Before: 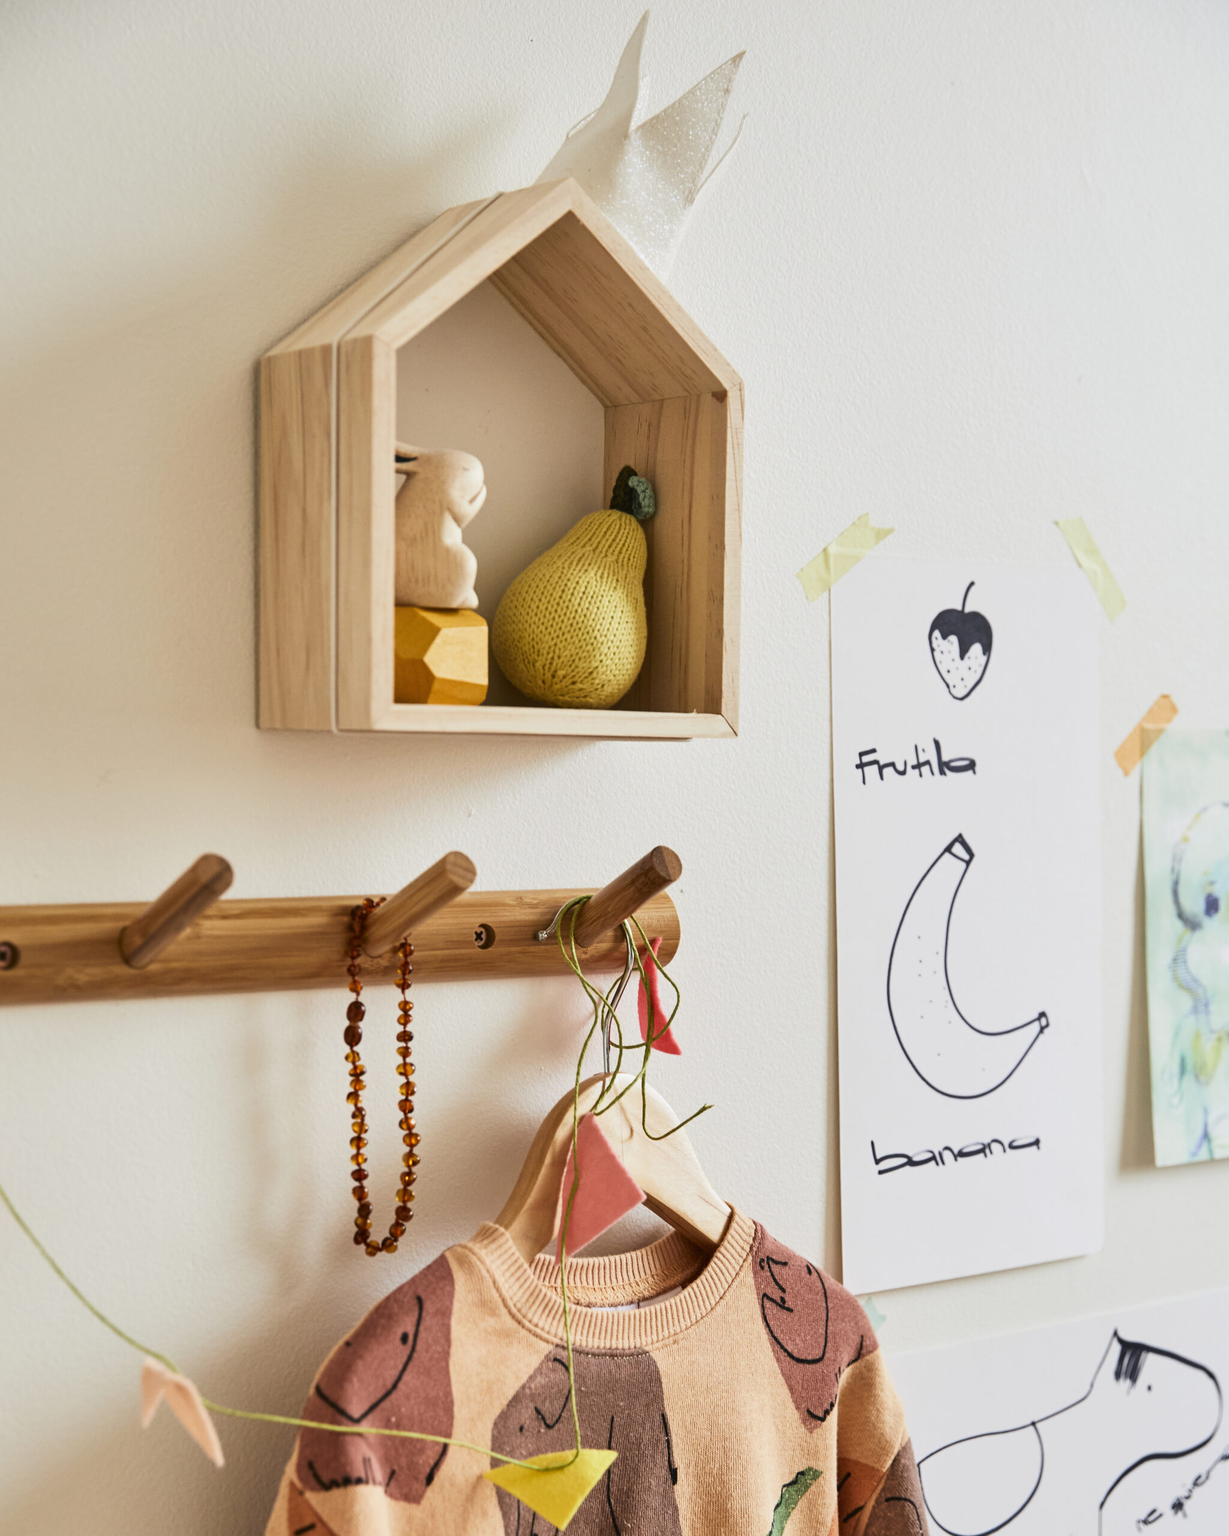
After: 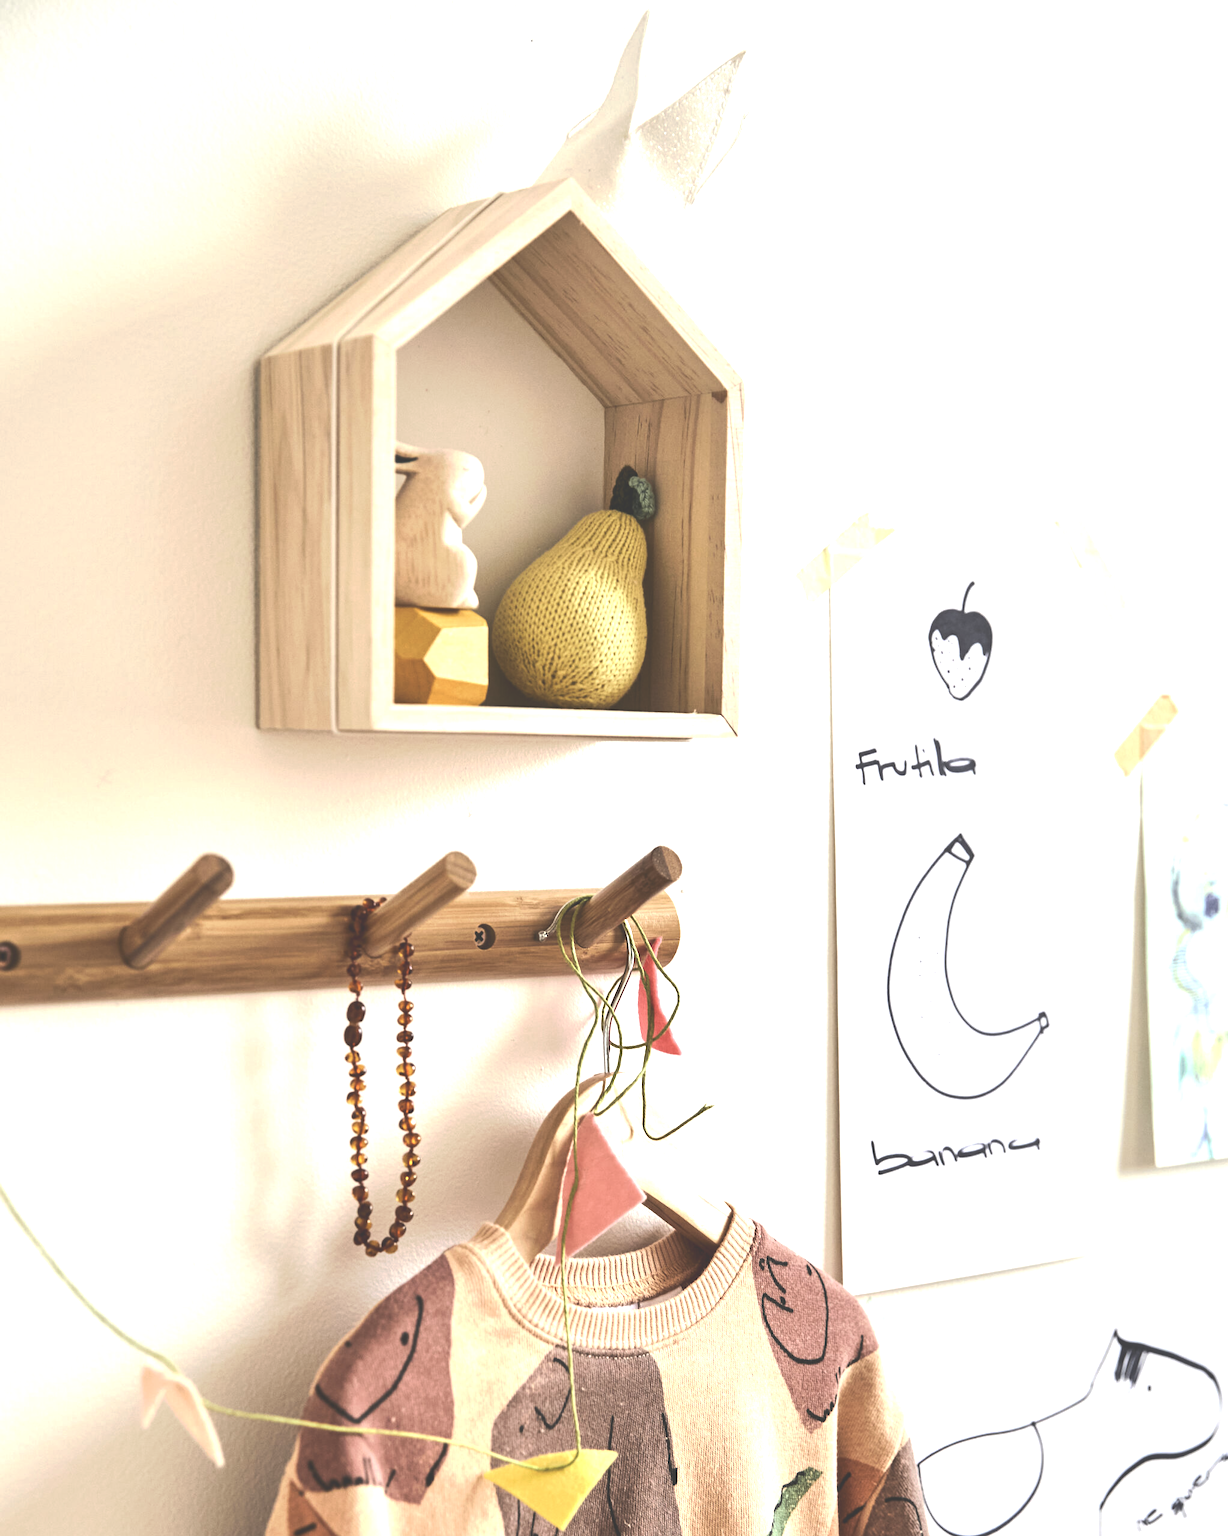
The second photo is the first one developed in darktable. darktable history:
tone curve: curves: ch0 [(0, 0) (0.003, 0.238) (0.011, 0.238) (0.025, 0.242) (0.044, 0.256) (0.069, 0.277) (0.1, 0.294) (0.136, 0.315) (0.177, 0.345) (0.224, 0.379) (0.277, 0.419) (0.335, 0.463) (0.399, 0.511) (0.468, 0.566) (0.543, 0.627) (0.623, 0.687) (0.709, 0.75) (0.801, 0.824) (0.898, 0.89) (1, 1)], preserve colors none
tone equalizer: -8 EV -1.08 EV, -7 EV -1.01 EV, -6 EV -0.867 EV, -5 EV -0.578 EV, -3 EV 0.578 EV, -2 EV 0.867 EV, -1 EV 1.01 EV, +0 EV 1.08 EV, edges refinement/feathering 500, mask exposure compensation -1.57 EV, preserve details no
